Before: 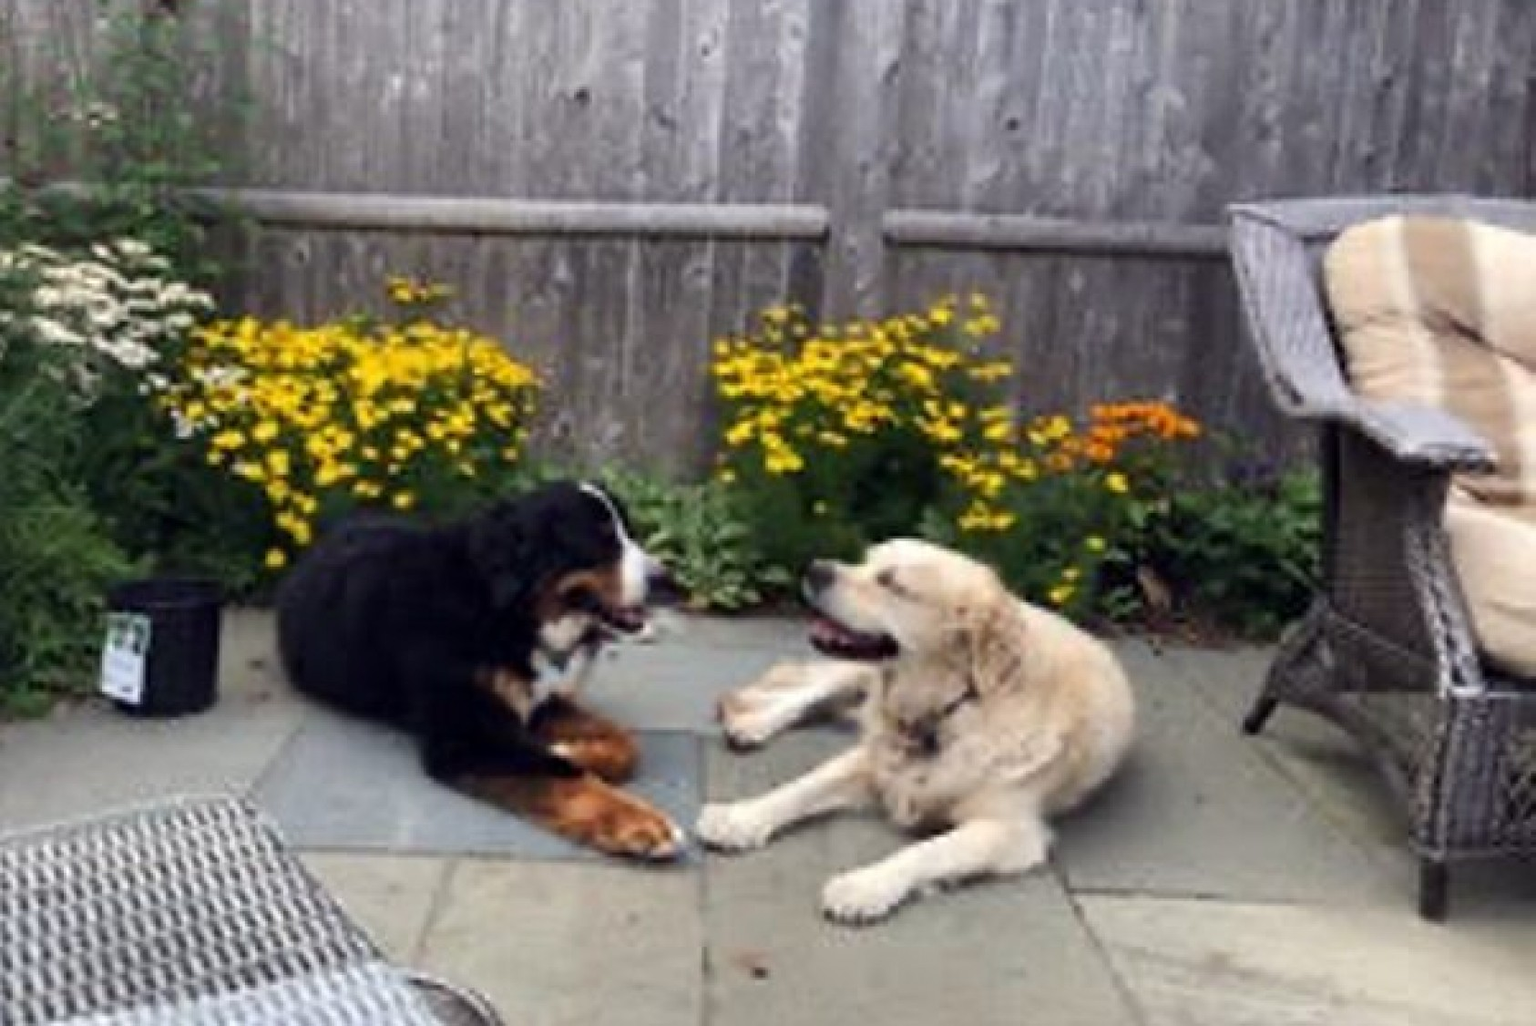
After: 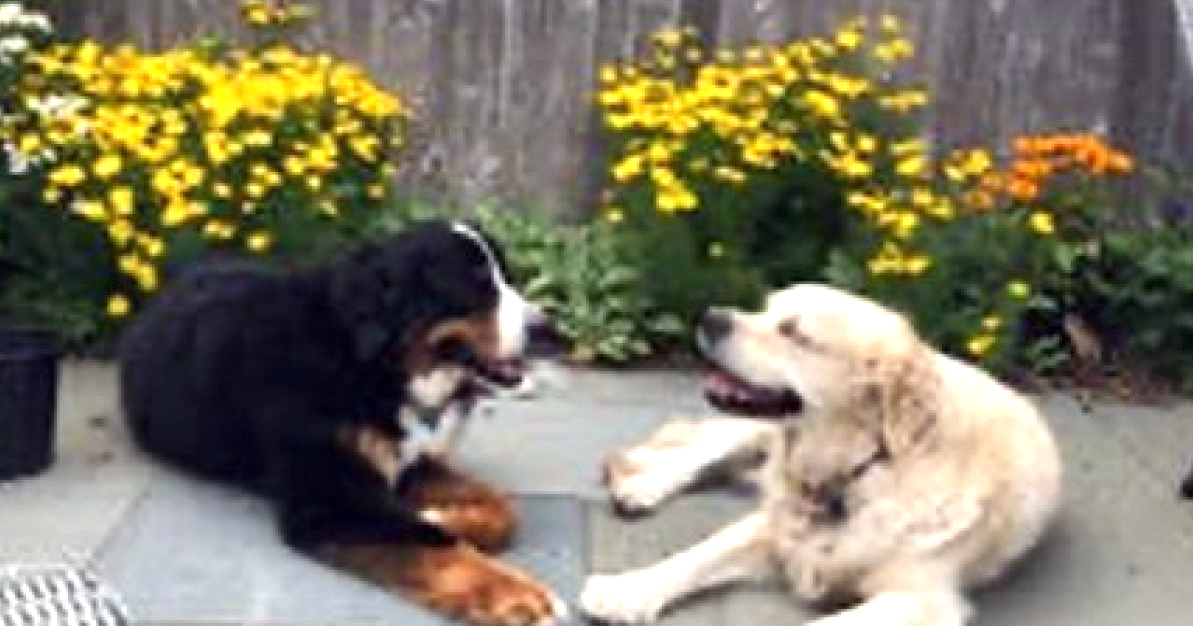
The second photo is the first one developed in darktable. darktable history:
crop: left 10.915%, top 27.344%, right 18.294%, bottom 17.045%
tone equalizer: on, module defaults
exposure: black level correction 0, exposure 0.697 EV, compensate highlight preservation false
